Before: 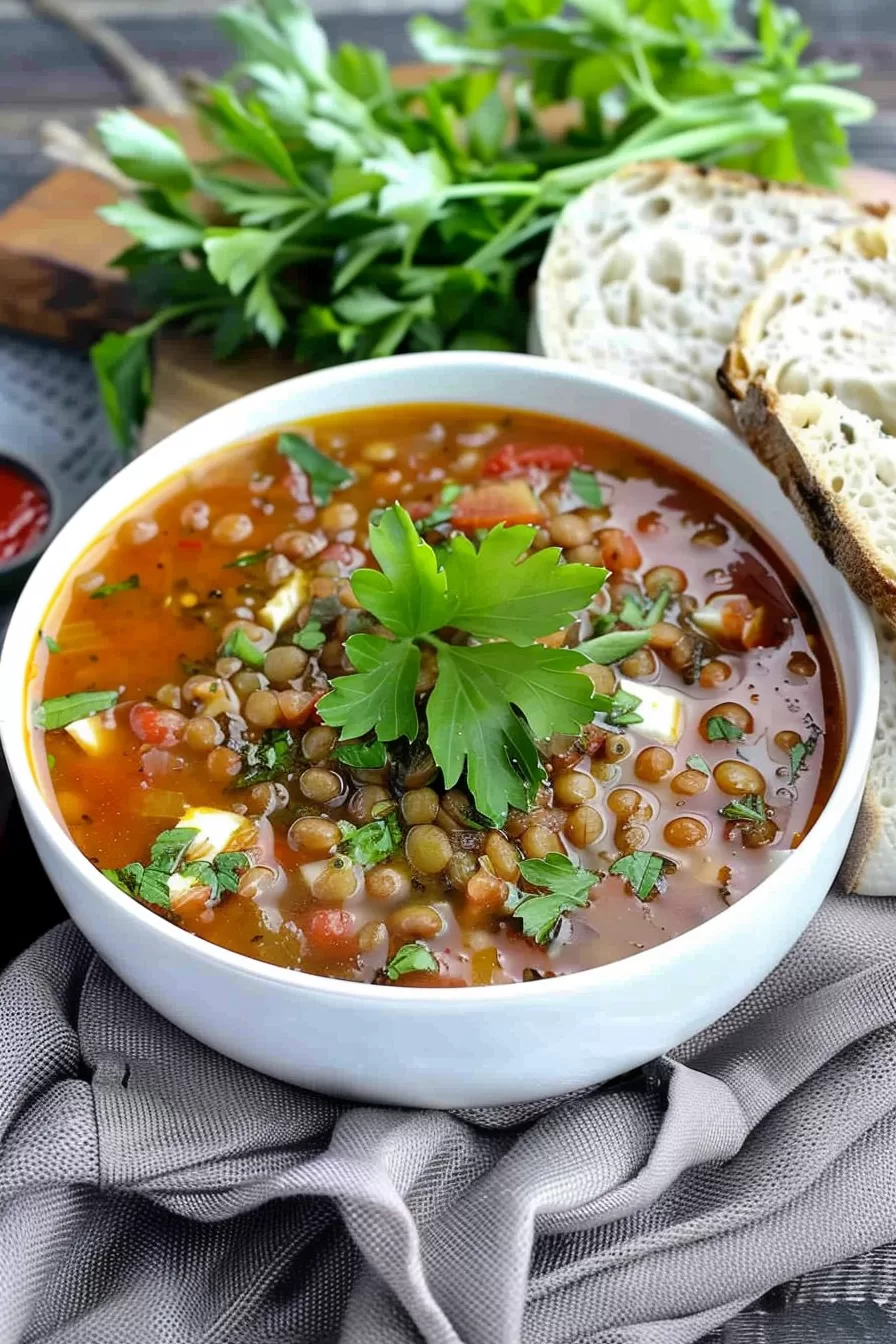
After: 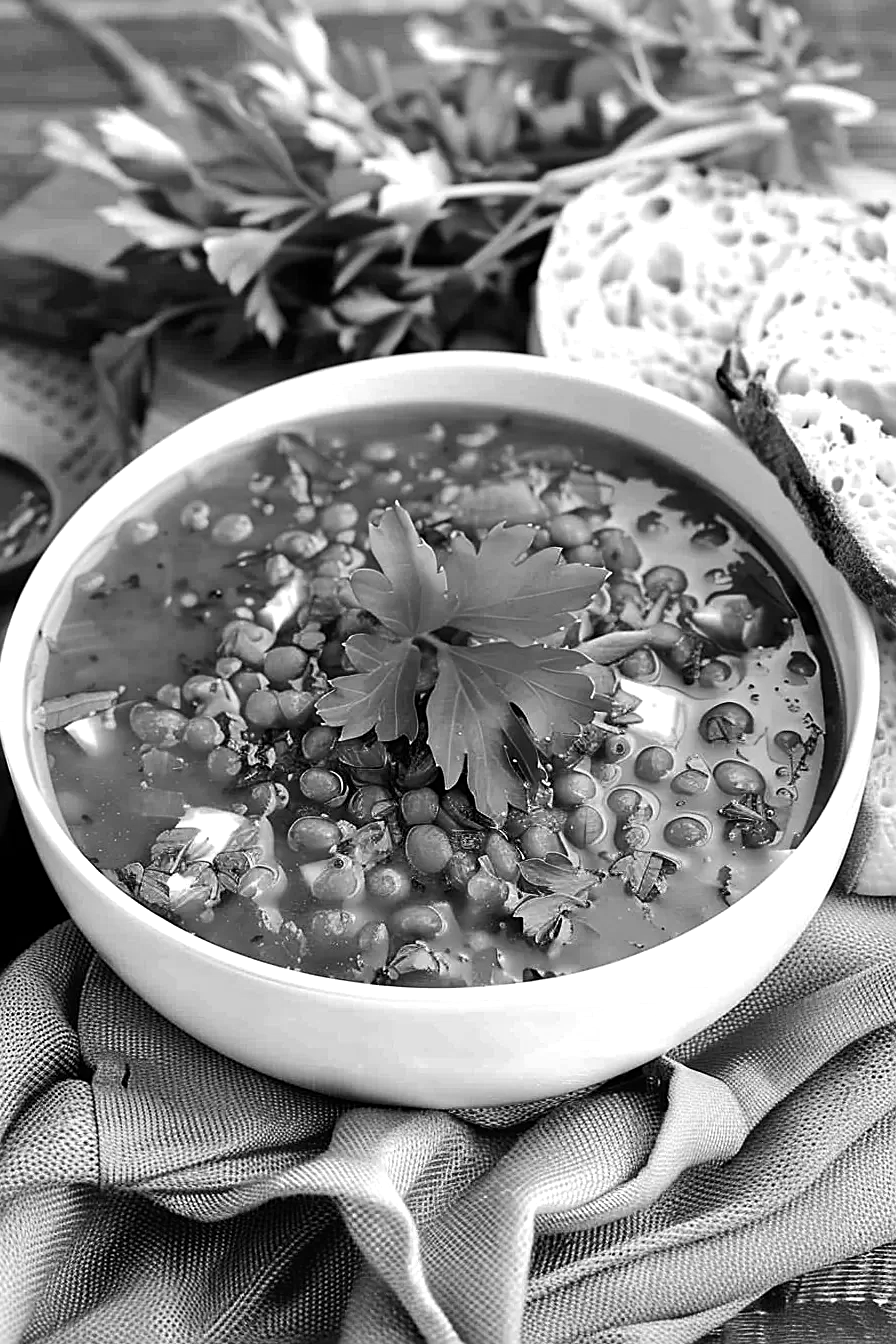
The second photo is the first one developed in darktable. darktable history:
tone equalizer: -8 EV -0.405 EV, -7 EV -0.358 EV, -6 EV -0.293 EV, -5 EV -0.21 EV, -3 EV 0.201 EV, -2 EV 0.326 EV, -1 EV 0.364 EV, +0 EV 0.431 EV, edges refinement/feathering 500, mask exposure compensation -1.57 EV, preserve details no
color calibration: output gray [0.22, 0.42, 0.37, 0], illuminant same as pipeline (D50), adaptation XYZ, x 0.347, y 0.358, temperature 5011.99 K
sharpen: on, module defaults
